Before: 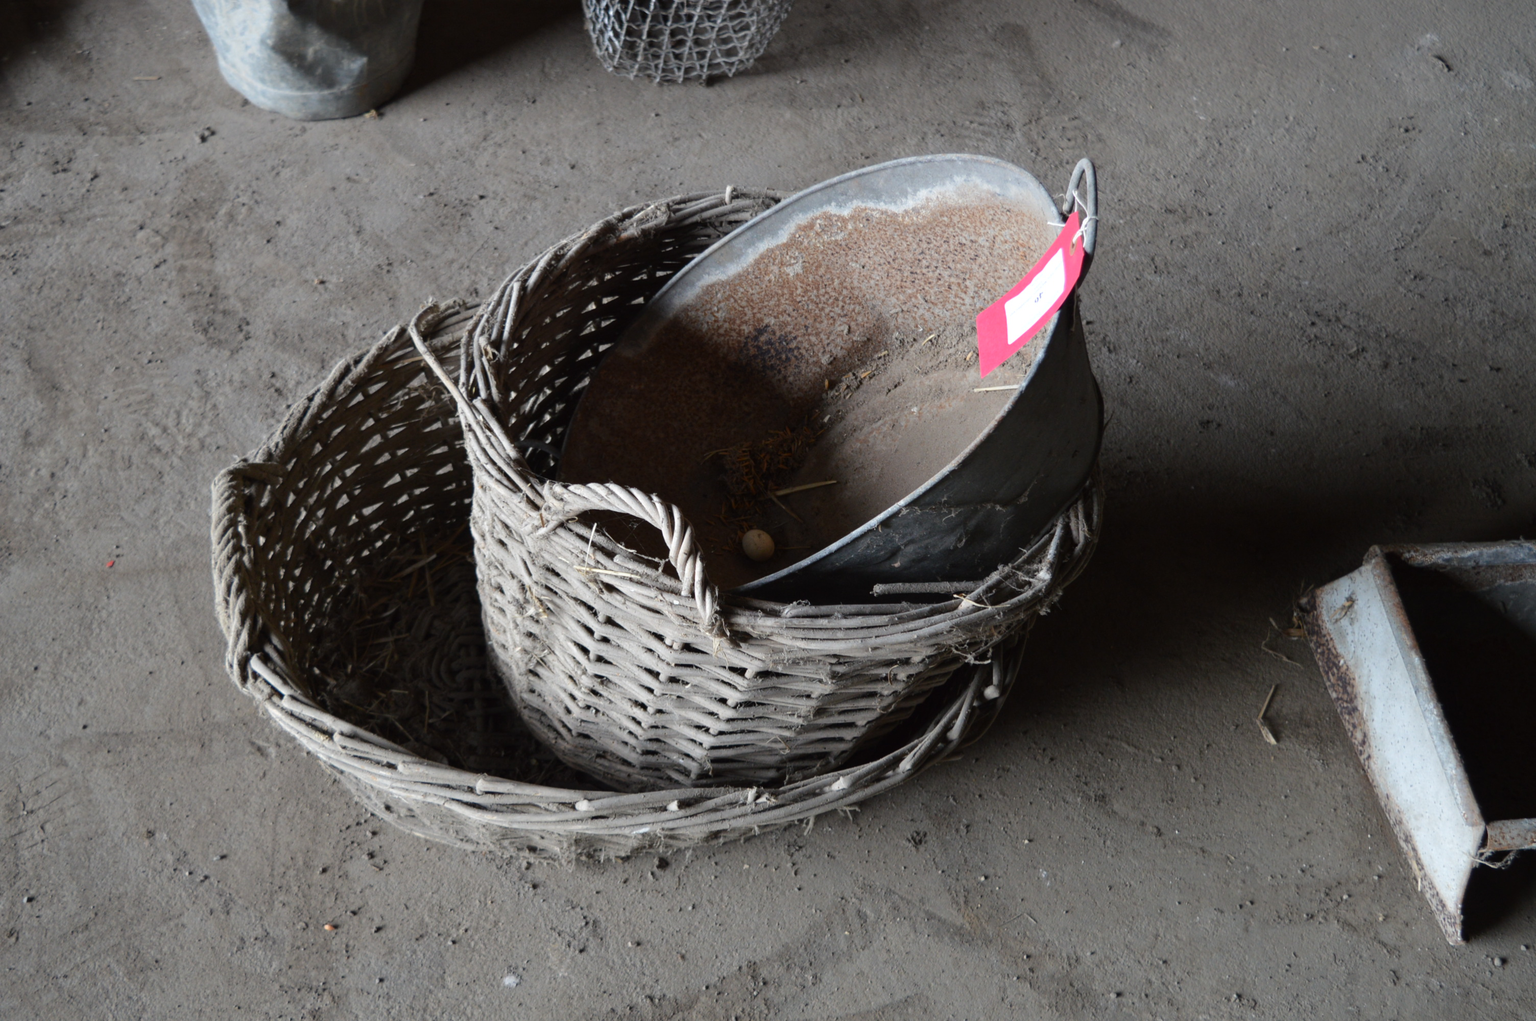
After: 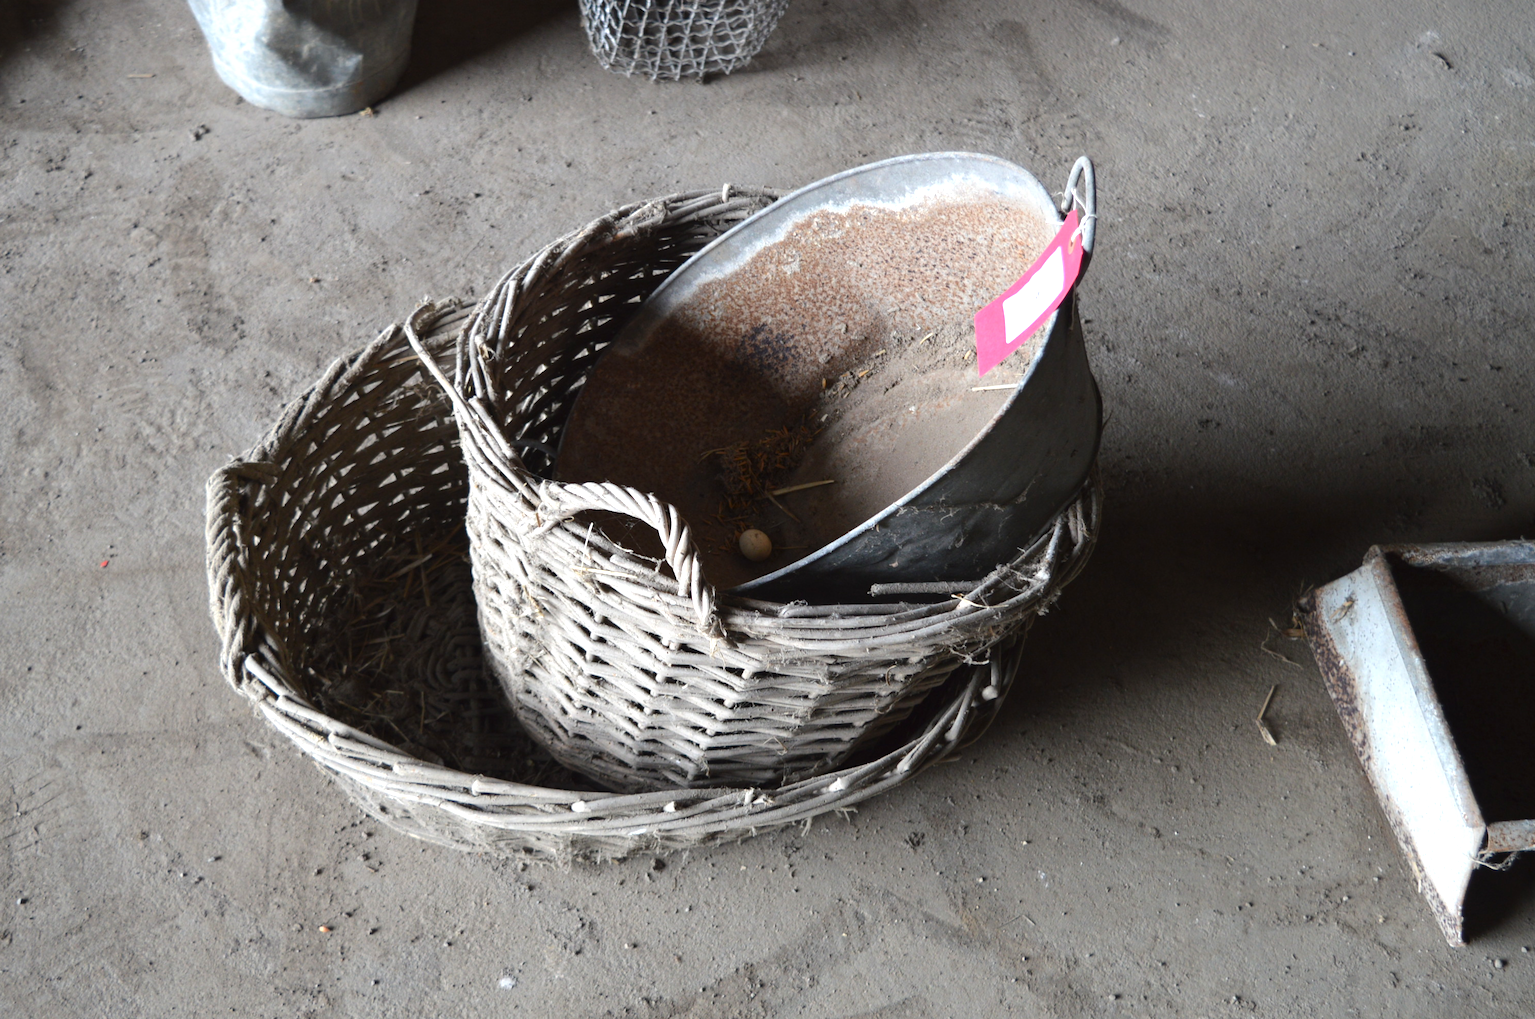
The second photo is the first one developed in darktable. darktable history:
crop and rotate: left 0.459%, top 0.31%, bottom 0.301%
exposure: black level correction 0, exposure 0.69 EV, compensate highlight preservation false
